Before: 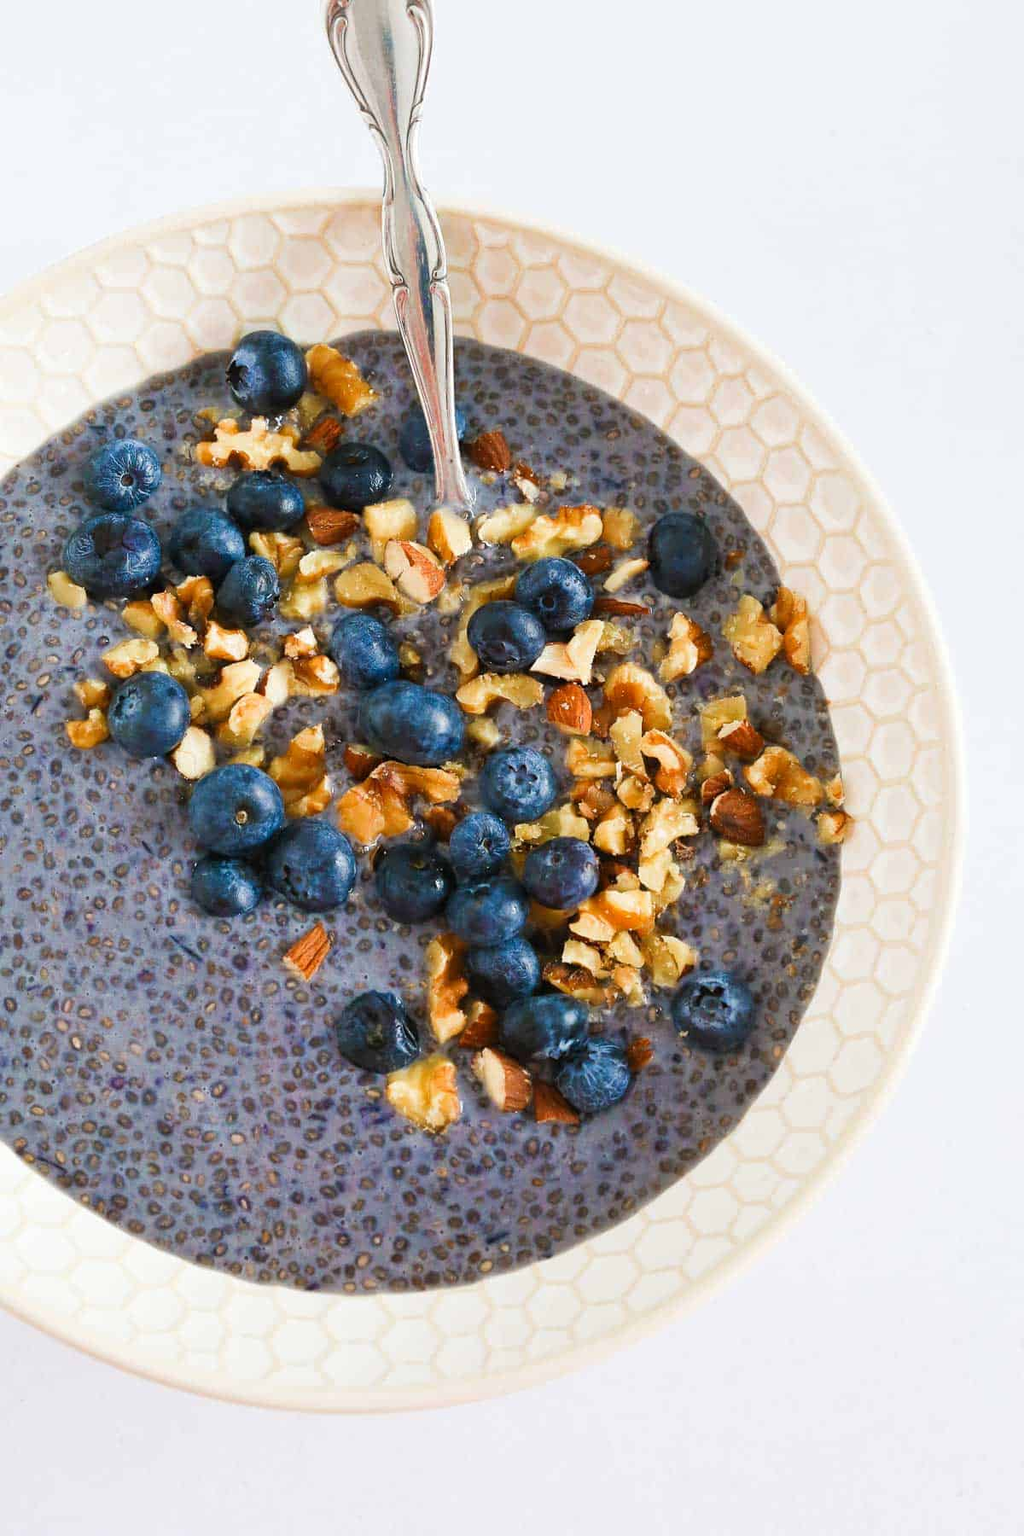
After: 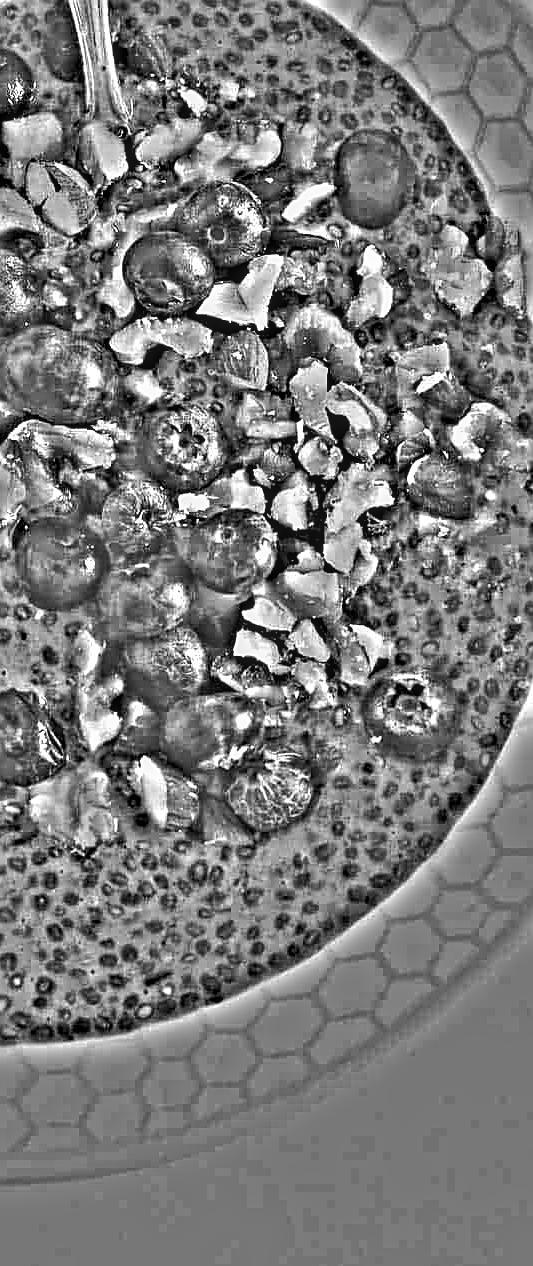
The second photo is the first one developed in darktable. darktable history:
crop: left 35.432%, top 26.233%, right 20.145%, bottom 3.432%
sharpen: on, module defaults
local contrast: on, module defaults
tone curve: curves: ch0 [(0, 0) (0.003, 0.003) (0.011, 0.011) (0.025, 0.024) (0.044, 0.043) (0.069, 0.068) (0.1, 0.098) (0.136, 0.133) (0.177, 0.173) (0.224, 0.22) (0.277, 0.271) (0.335, 0.328) (0.399, 0.39) (0.468, 0.458) (0.543, 0.563) (0.623, 0.64) (0.709, 0.722) (0.801, 0.809) (0.898, 0.902) (1, 1)], preserve colors none
highpass: sharpness 49.79%, contrast boost 49.79%
